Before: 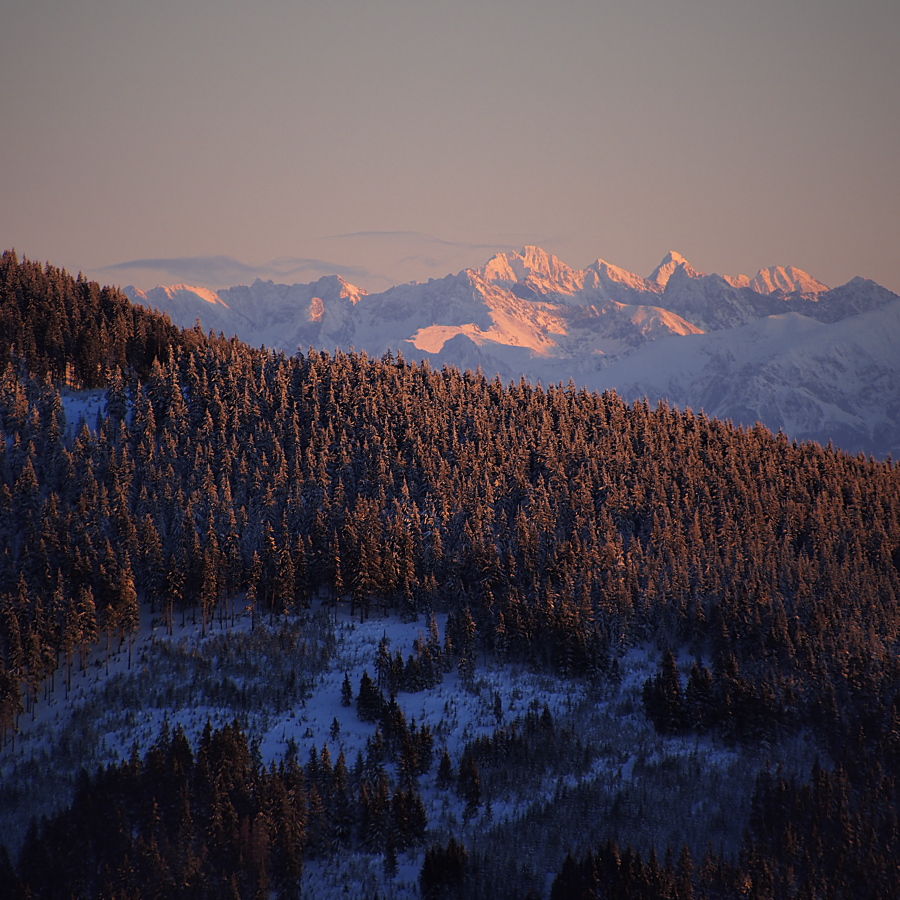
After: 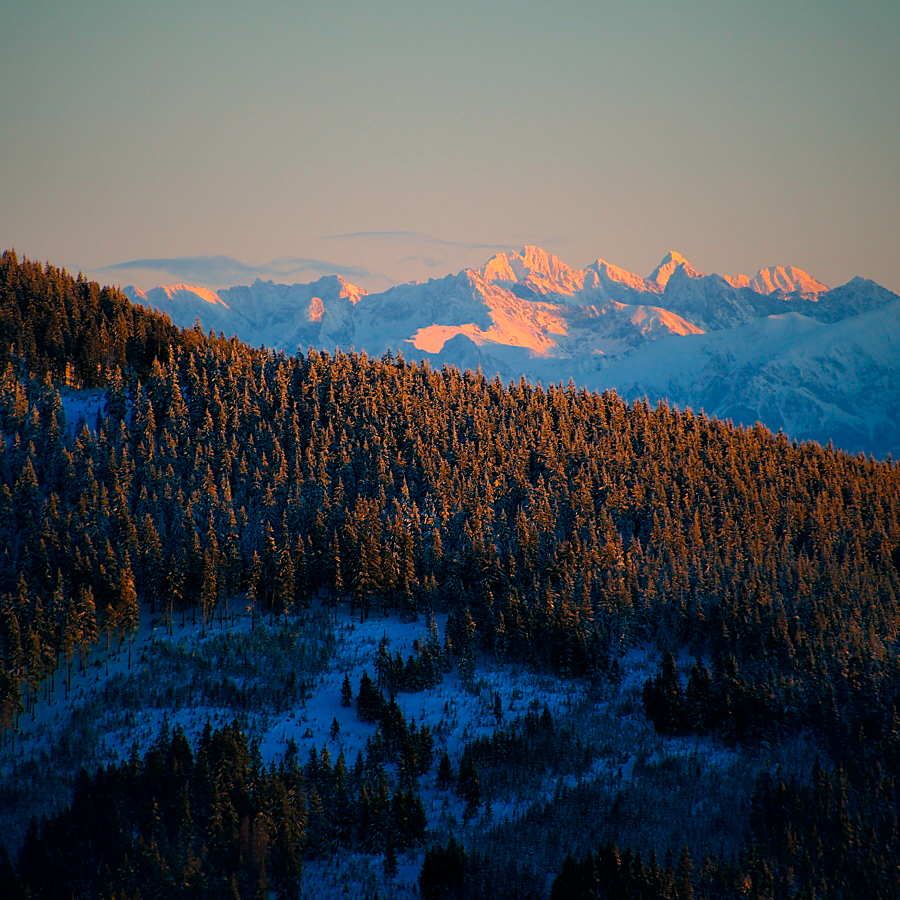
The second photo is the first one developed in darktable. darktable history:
color balance rgb: power › chroma 2.159%, power › hue 168.61°, perceptual saturation grading › global saturation 35.758%, perceptual saturation grading › shadows 36.056%, perceptual brilliance grading › highlights 7.833%, perceptual brilliance grading › mid-tones 4.165%, perceptual brilliance grading › shadows 1.172%
